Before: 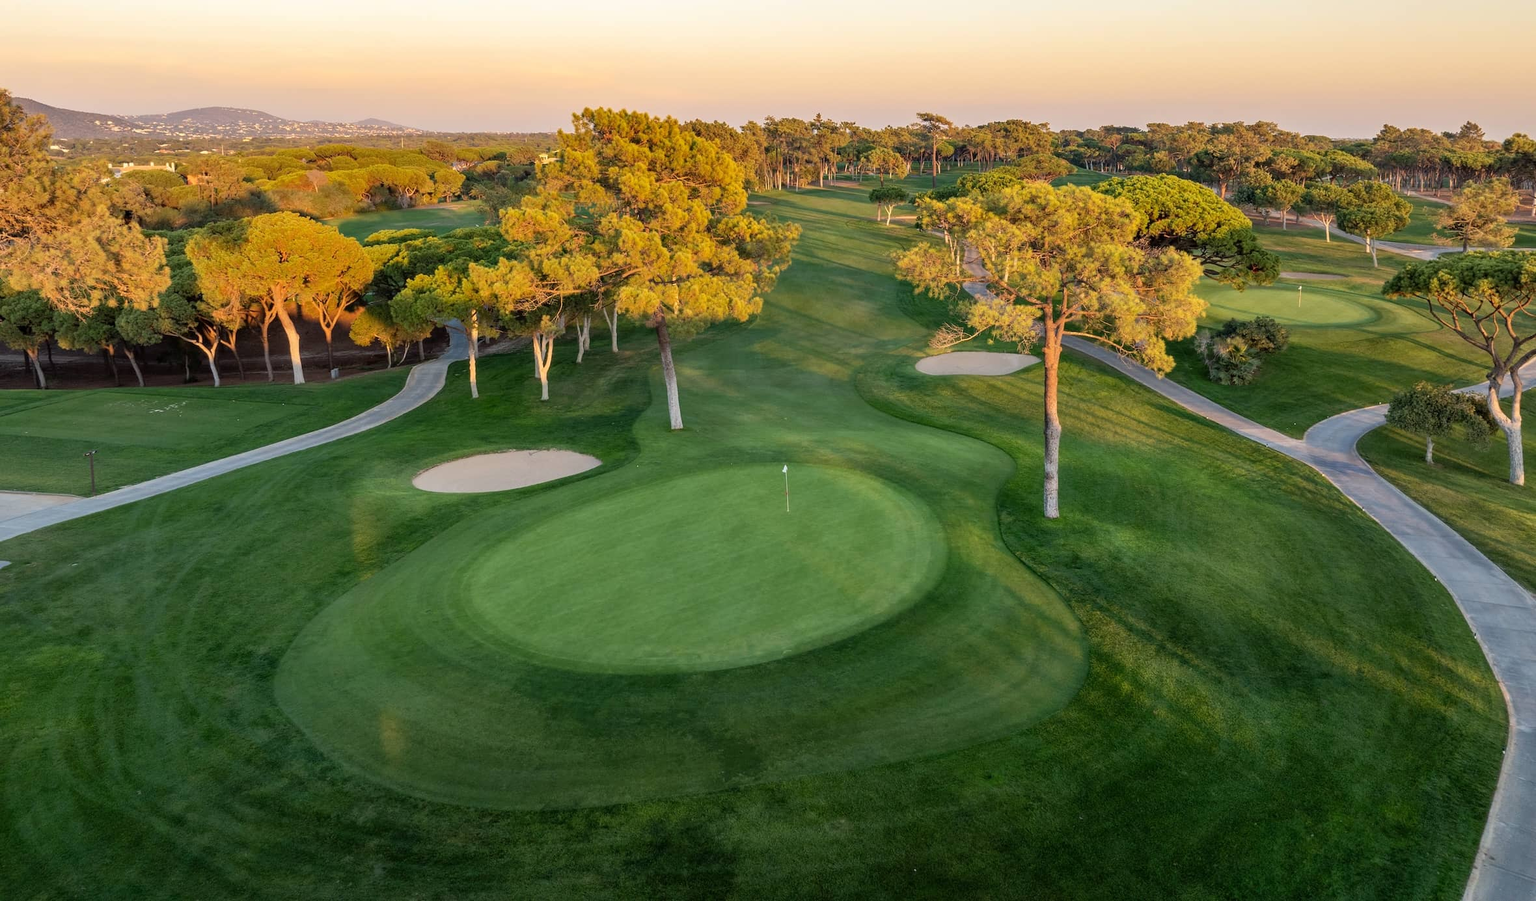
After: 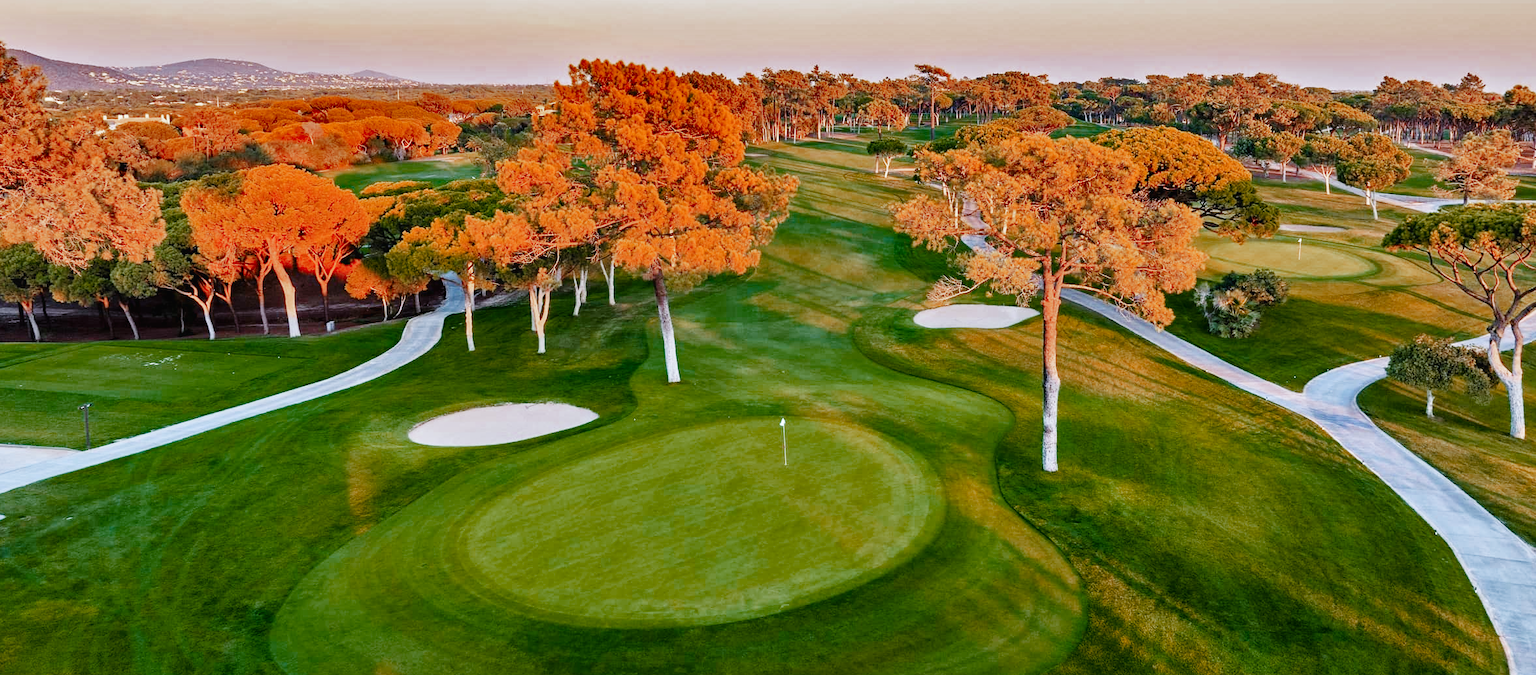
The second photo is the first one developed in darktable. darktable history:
tone equalizer: -8 EV -0.002 EV, -7 EV 0.005 EV, -6 EV -0.008 EV, -5 EV 0.007 EV, -4 EV -0.042 EV, -3 EV -0.233 EV, -2 EV -0.662 EV, -1 EV -0.983 EV, +0 EV -0.969 EV, smoothing diameter 2%, edges refinement/feathering 20, mask exposure compensation -1.57 EV, filter diffusion 5
color zones: curves: ch0 [(0, 0.299) (0.25, 0.383) (0.456, 0.352) (0.736, 0.571)]; ch1 [(0, 0.63) (0.151, 0.568) (0.254, 0.416) (0.47, 0.558) (0.732, 0.37) (0.909, 0.492)]; ch2 [(0.004, 0.604) (0.158, 0.443) (0.257, 0.403) (0.761, 0.468)]
white balance: red 0.967, blue 1.119, emerald 0.756
crop: left 0.387%, top 5.469%, bottom 19.809%
haze removal: compatibility mode true, adaptive false
base curve: curves: ch0 [(0, 0.003) (0.001, 0.002) (0.006, 0.004) (0.02, 0.022) (0.048, 0.086) (0.094, 0.234) (0.162, 0.431) (0.258, 0.629) (0.385, 0.8) (0.548, 0.918) (0.751, 0.988) (1, 1)], preserve colors none
shadows and highlights: shadows 40, highlights -54, highlights color adjustment 46%, low approximation 0.01, soften with gaussian
